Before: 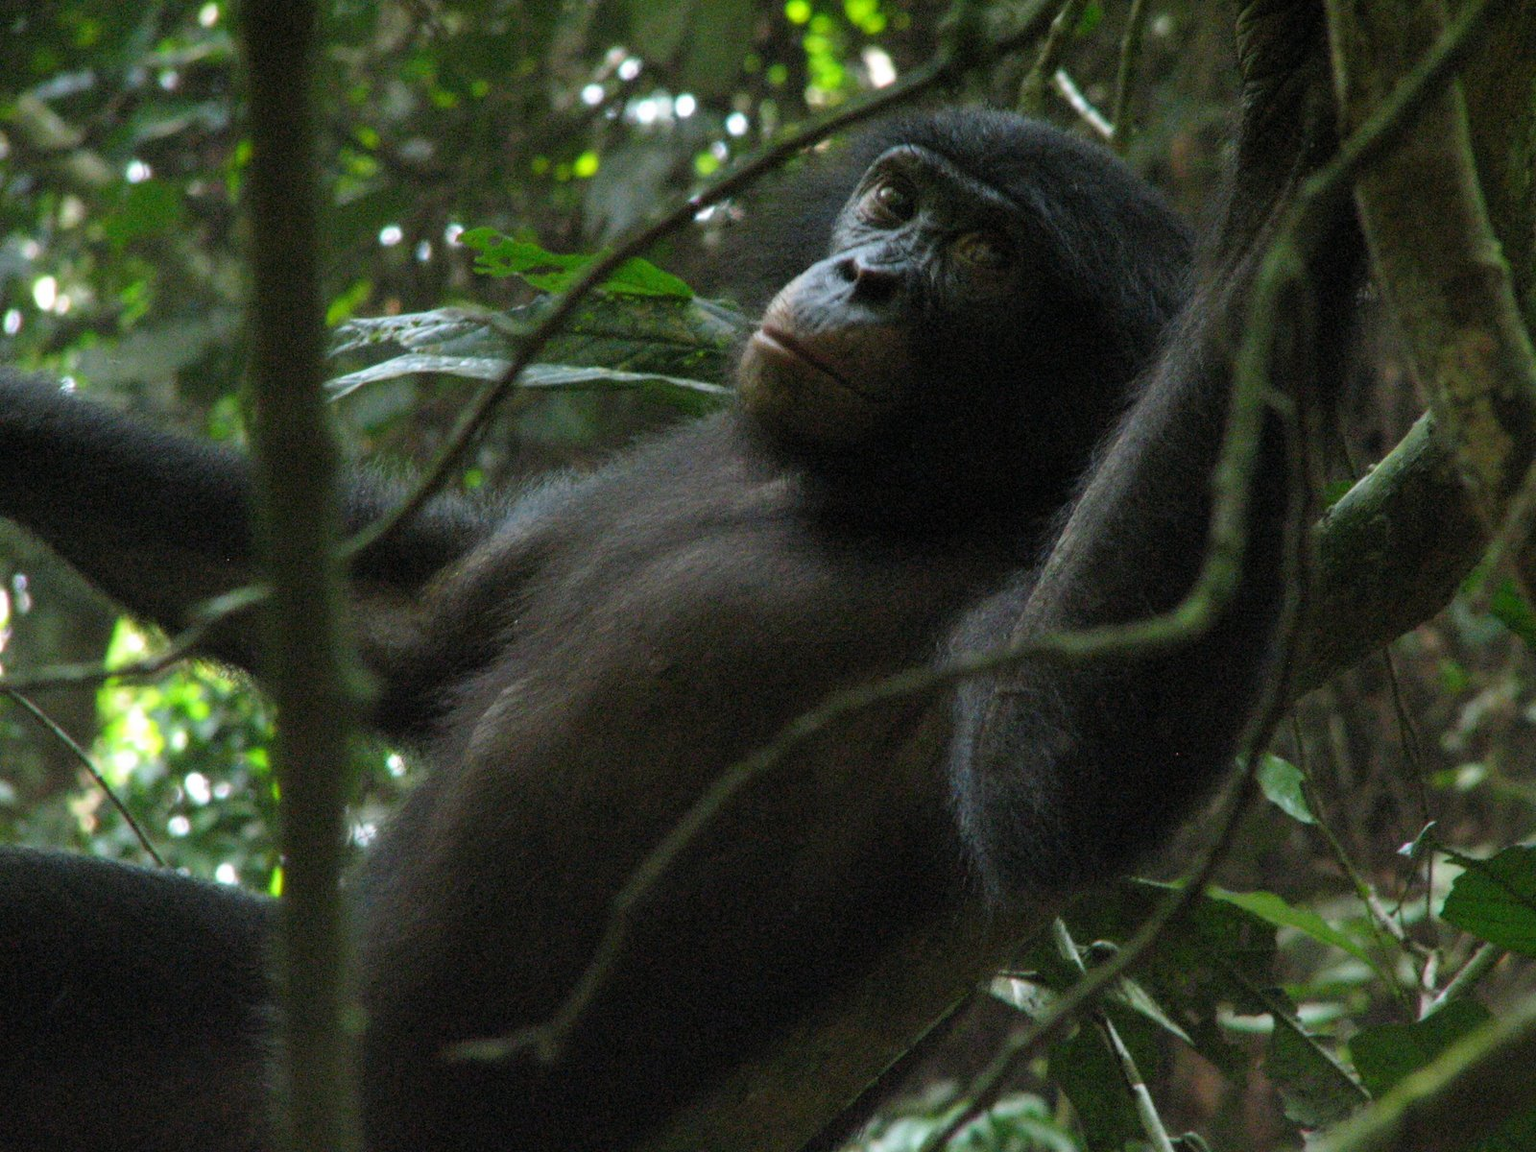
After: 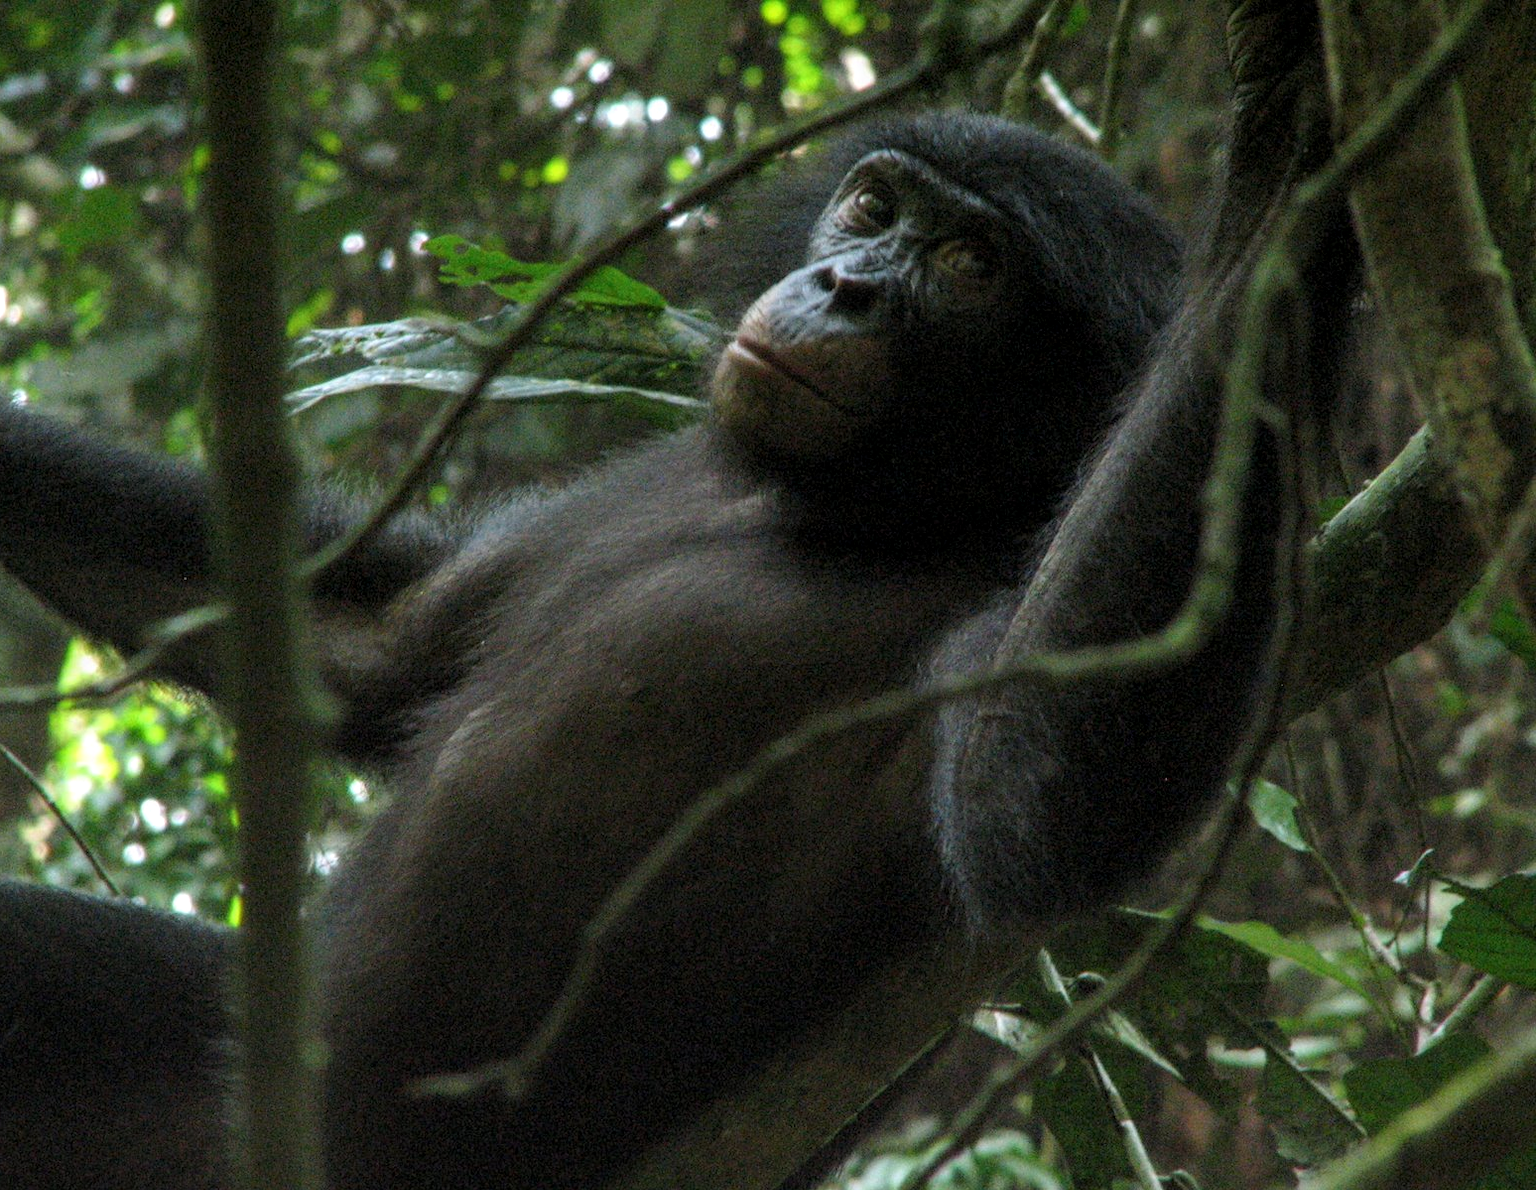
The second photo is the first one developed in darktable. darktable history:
crop and rotate: left 3.238%
local contrast: on, module defaults
